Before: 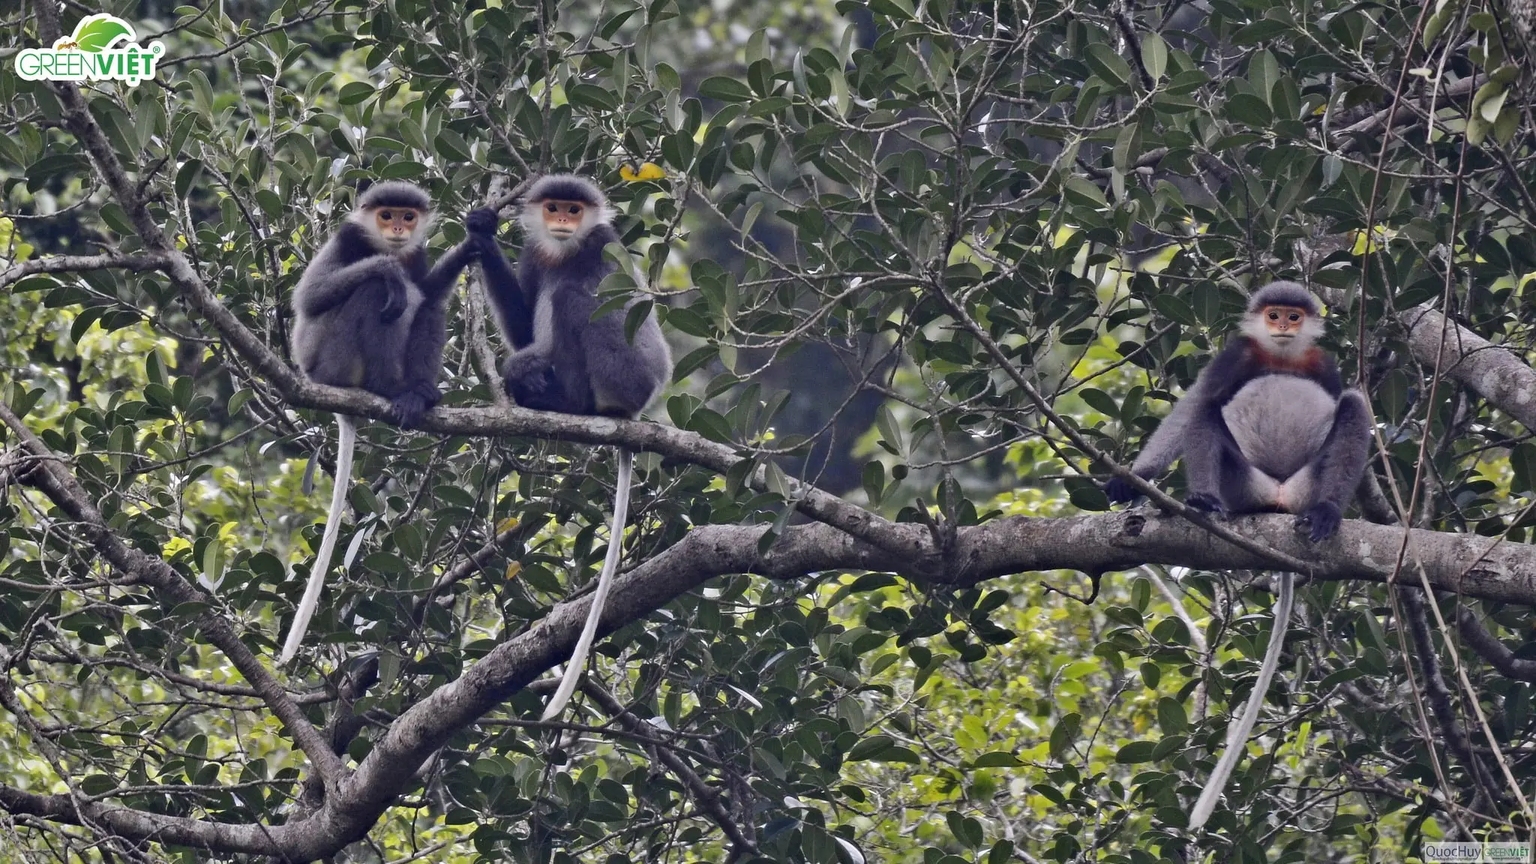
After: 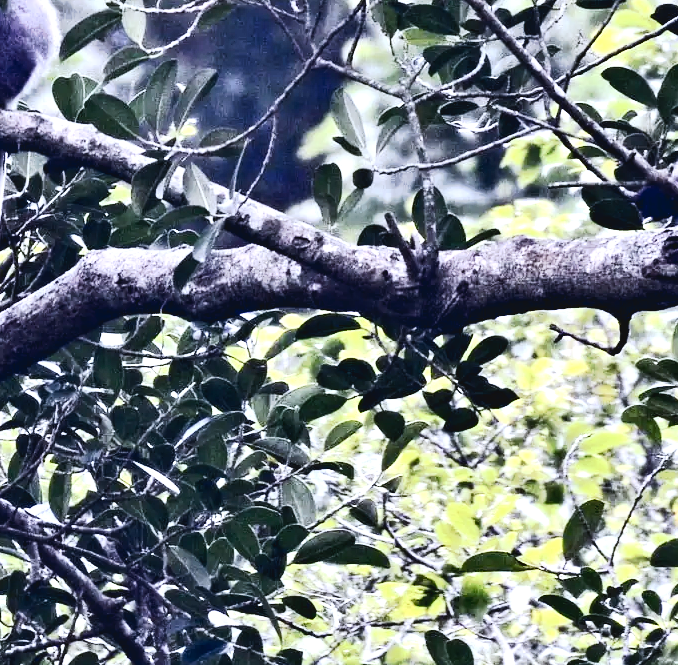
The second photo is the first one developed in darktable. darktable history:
exposure: exposure 0.6 EV, compensate highlight preservation false
color calibration: illuminant custom, x 0.373, y 0.388, temperature 4269.97 K
local contrast: highlights 100%, shadows 100%, detail 120%, midtone range 0.2
crop: left 40.878%, top 39.176%, right 25.993%, bottom 3.081%
tone equalizer: -8 EV -0.75 EV, -7 EV -0.7 EV, -6 EV -0.6 EV, -5 EV -0.4 EV, -3 EV 0.4 EV, -2 EV 0.6 EV, -1 EV 0.7 EV, +0 EV 0.75 EV, edges refinement/feathering 500, mask exposure compensation -1.57 EV, preserve details no
contrast brightness saturation: contrast 0.28
tone curve: curves: ch0 [(0, 0) (0.003, 0.059) (0.011, 0.059) (0.025, 0.057) (0.044, 0.055) (0.069, 0.057) (0.1, 0.083) (0.136, 0.128) (0.177, 0.185) (0.224, 0.242) (0.277, 0.308) (0.335, 0.383) (0.399, 0.468) (0.468, 0.547) (0.543, 0.632) (0.623, 0.71) (0.709, 0.801) (0.801, 0.859) (0.898, 0.922) (1, 1)], preserve colors none
